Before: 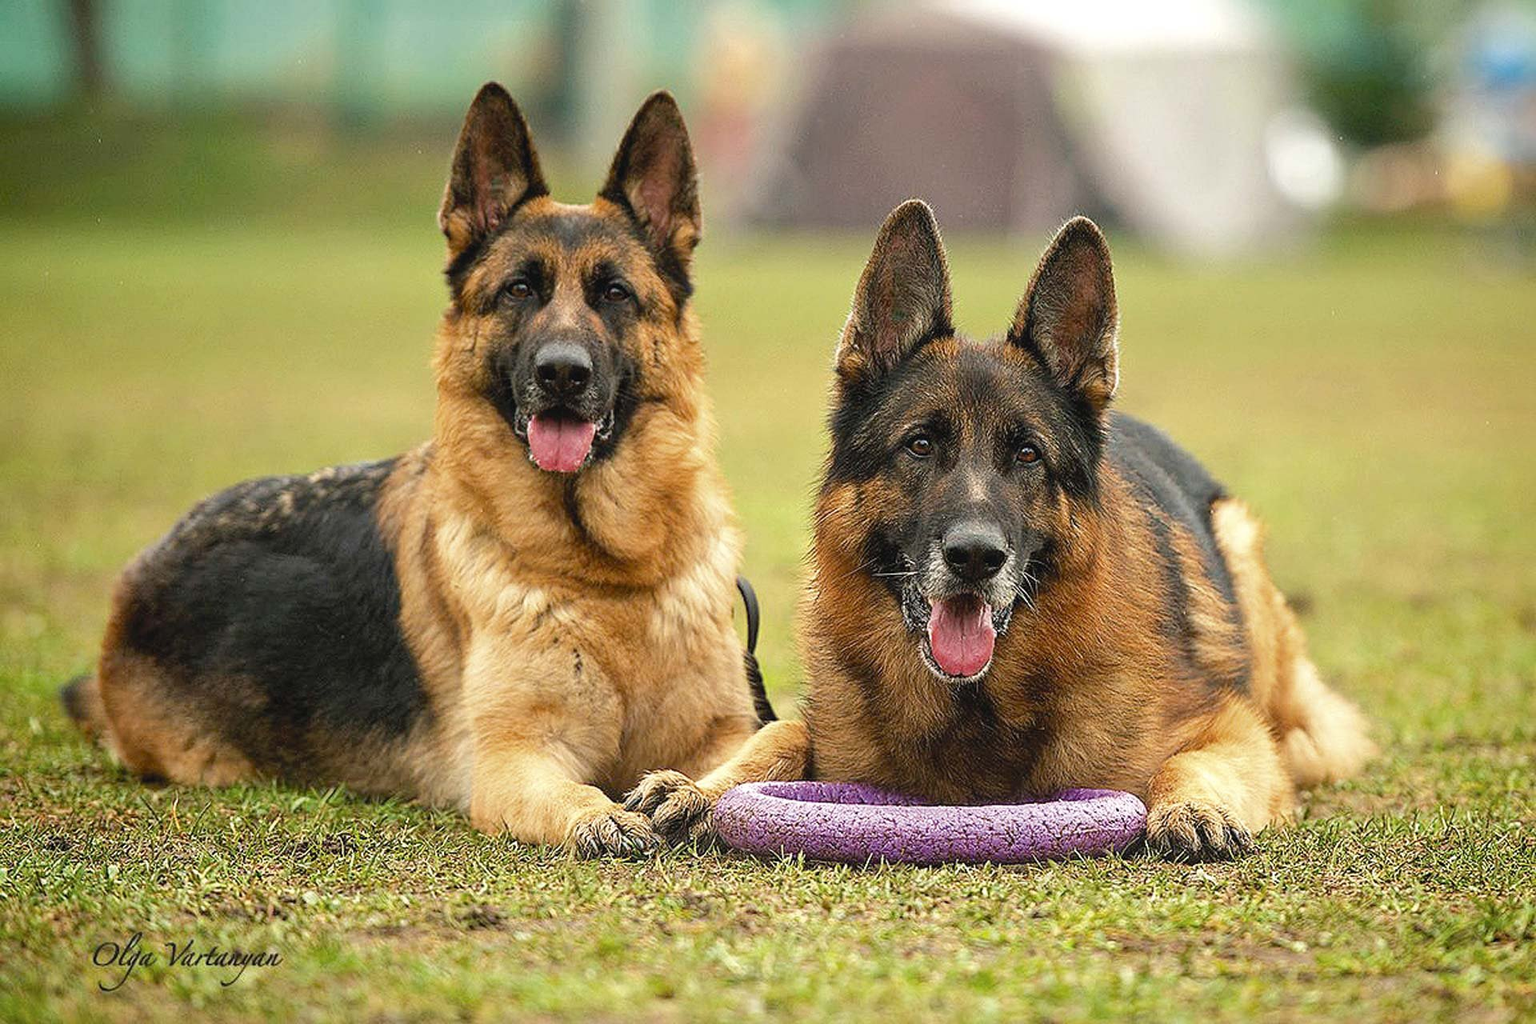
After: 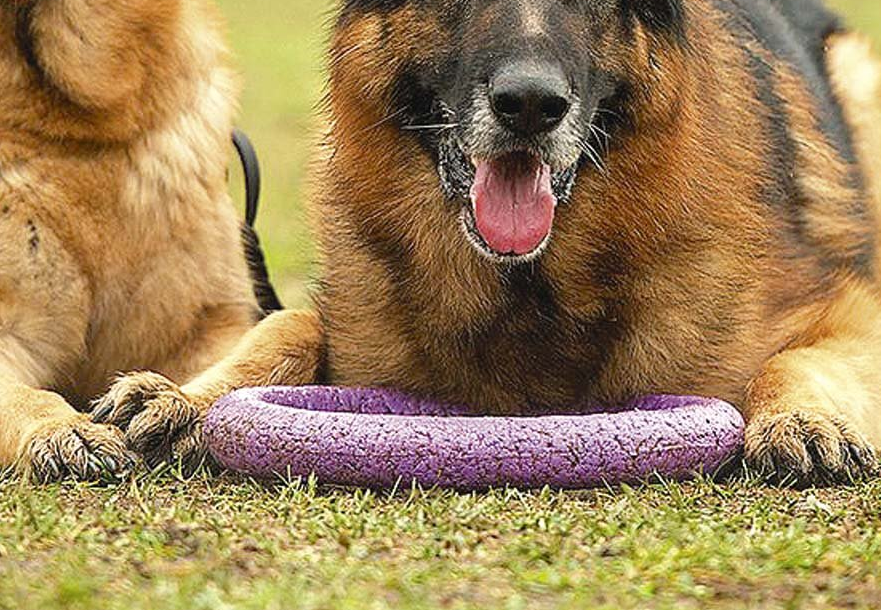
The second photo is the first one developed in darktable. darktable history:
crop: left 35.908%, top 46.177%, right 18.156%, bottom 6.121%
